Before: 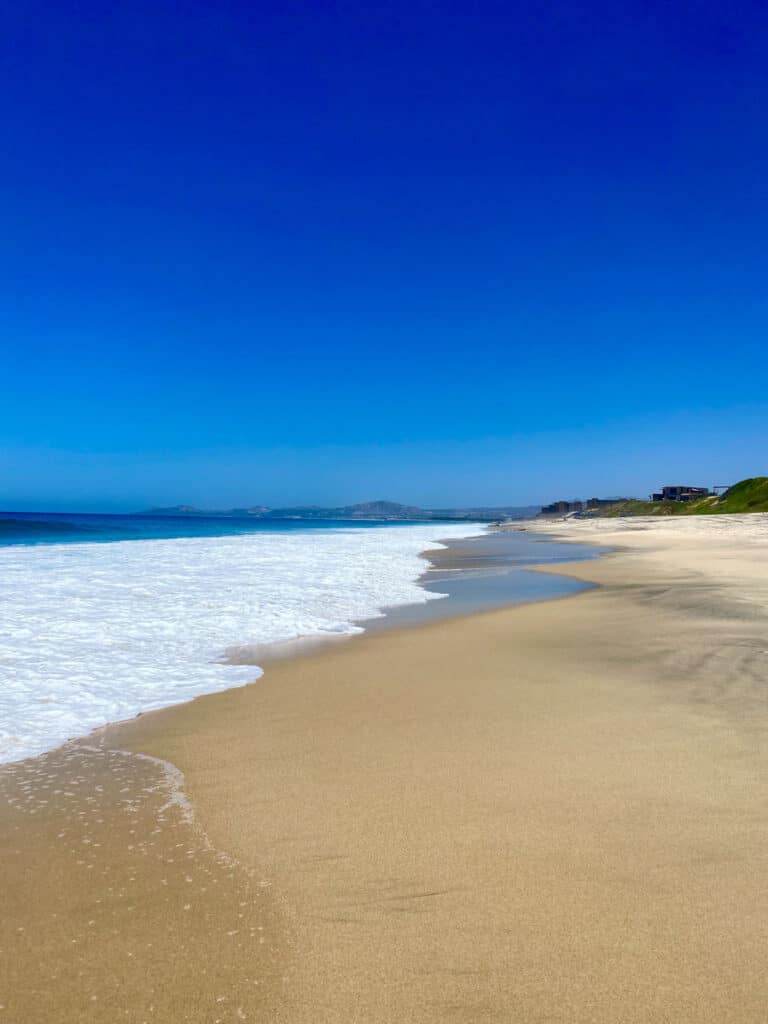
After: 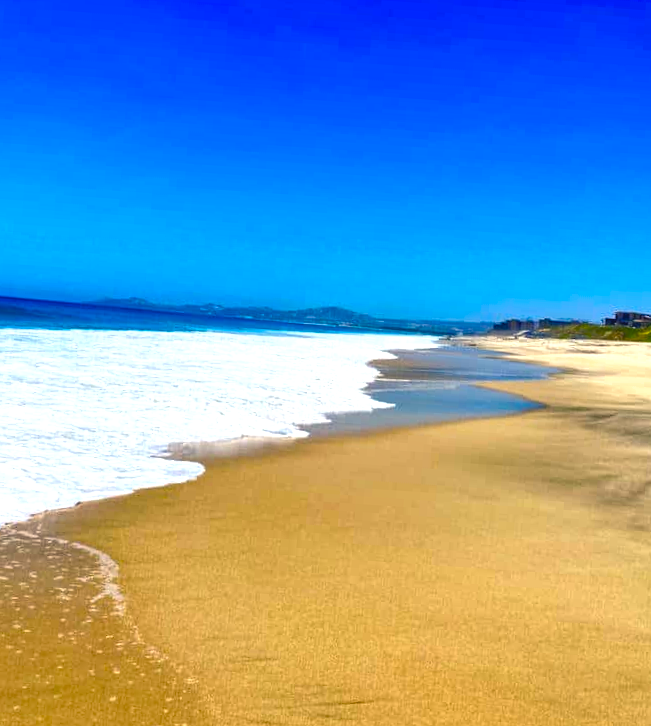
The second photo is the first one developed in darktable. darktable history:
exposure: black level correction -0.005, exposure 0.612 EV, compensate highlight preservation false
shadows and highlights: soften with gaussian
color balance rgb: highlights gain › chroma 2.058%, highlights gain › hue 73.24°, perceptual saturation grading › global saturation 36.917%, perceptual saturation grading › shadows 35.17%, global vibrance 20%
crop and rotate: angle -3.88°, left 9.808%, top 20.446%, right 12.156%, bottom 11.842%
contrast equalizer: octaves 7, y [[0.5, 0.542, 0.583, 0.625, 0.667, 0.708], [0.5 ×6], [0.5 ×6], [0 ×6], [0 ×6]], mix 0.275
local contrast: detail 109%
